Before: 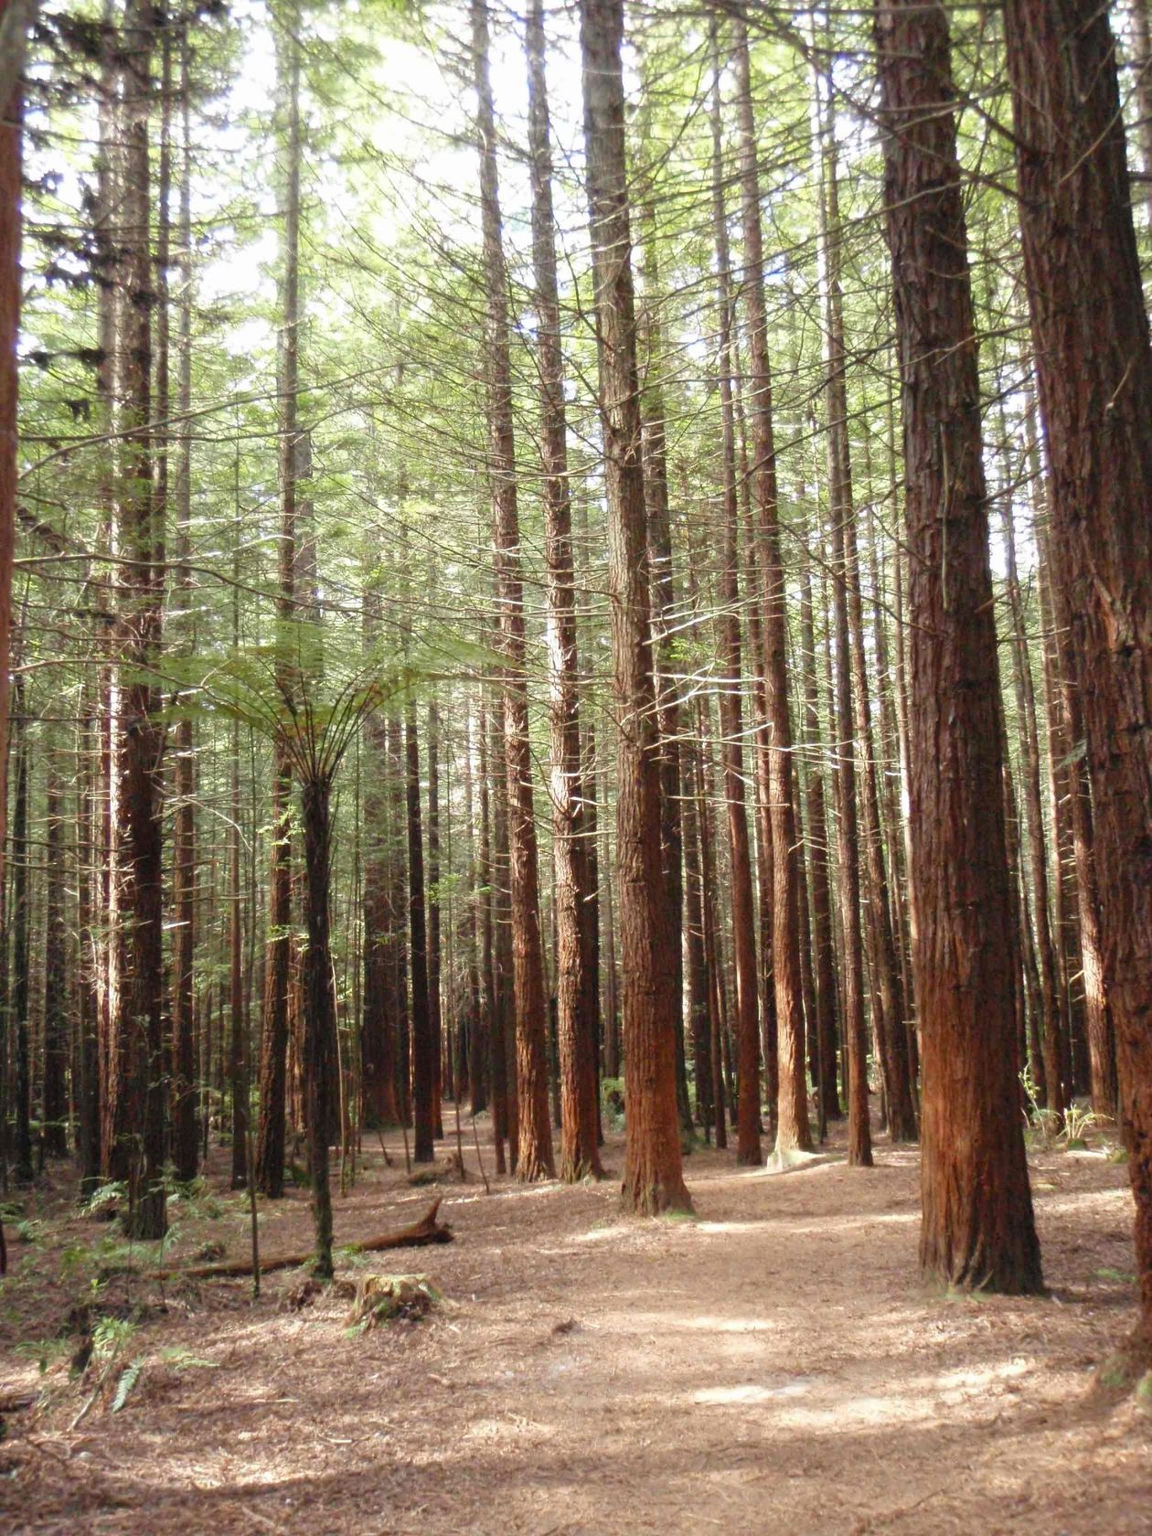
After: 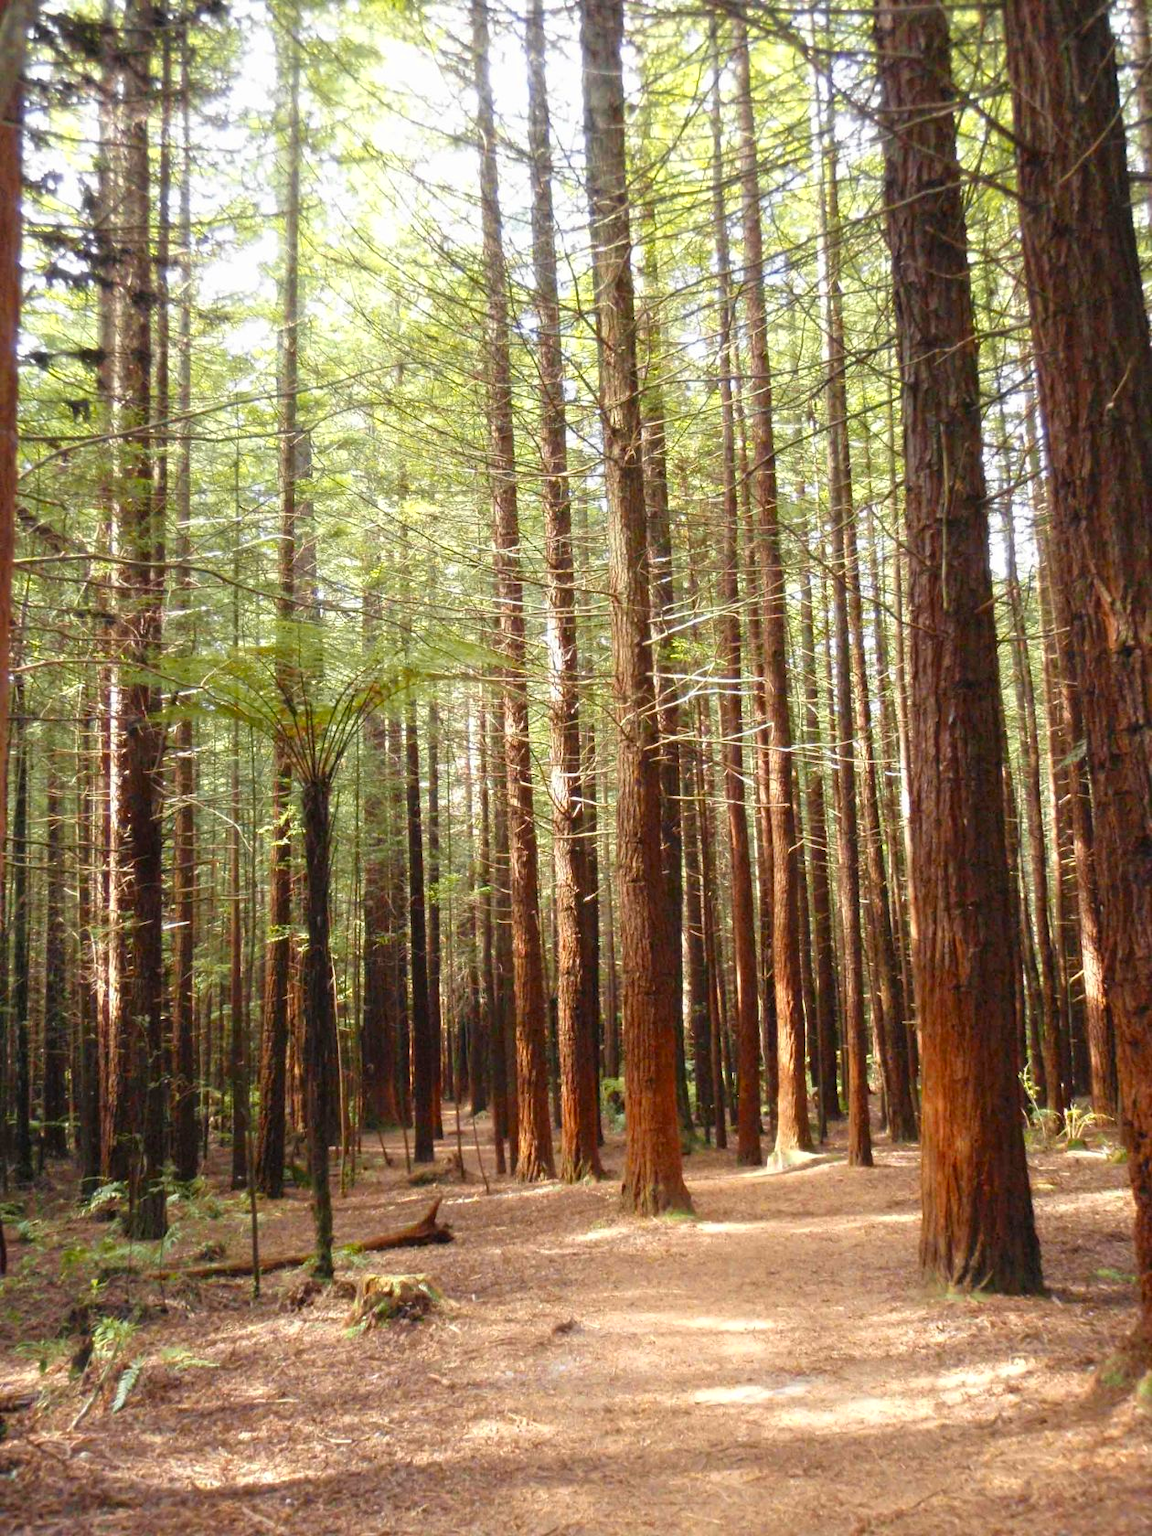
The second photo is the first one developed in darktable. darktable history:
color zones: curves: ch0 [(0, 0.511) (0.143, 0.531) (0.286, 0.56) (0.429, 0.5) (0.571, 0.5) (0.714, 0.5) (0.857, 0.5) (1, 0.5)]; ch1 [(0, 0.525) (0.143, 0.705) (0.286, 0.715) (0.429, 0.35) (0.571, 0.35) (0.714, 0.35) (0.857, 0.4) (1, 0.4)]; ch2 [(0, 0.572) (0.143, 0.512) (0.286, 0.473) (0.429, 0.45) (0.571, 0.5) (0.714, 0.5) (0.857, 0.518) (1, 0.518)]
tone equalizer: -7 EV 0.11 EV
